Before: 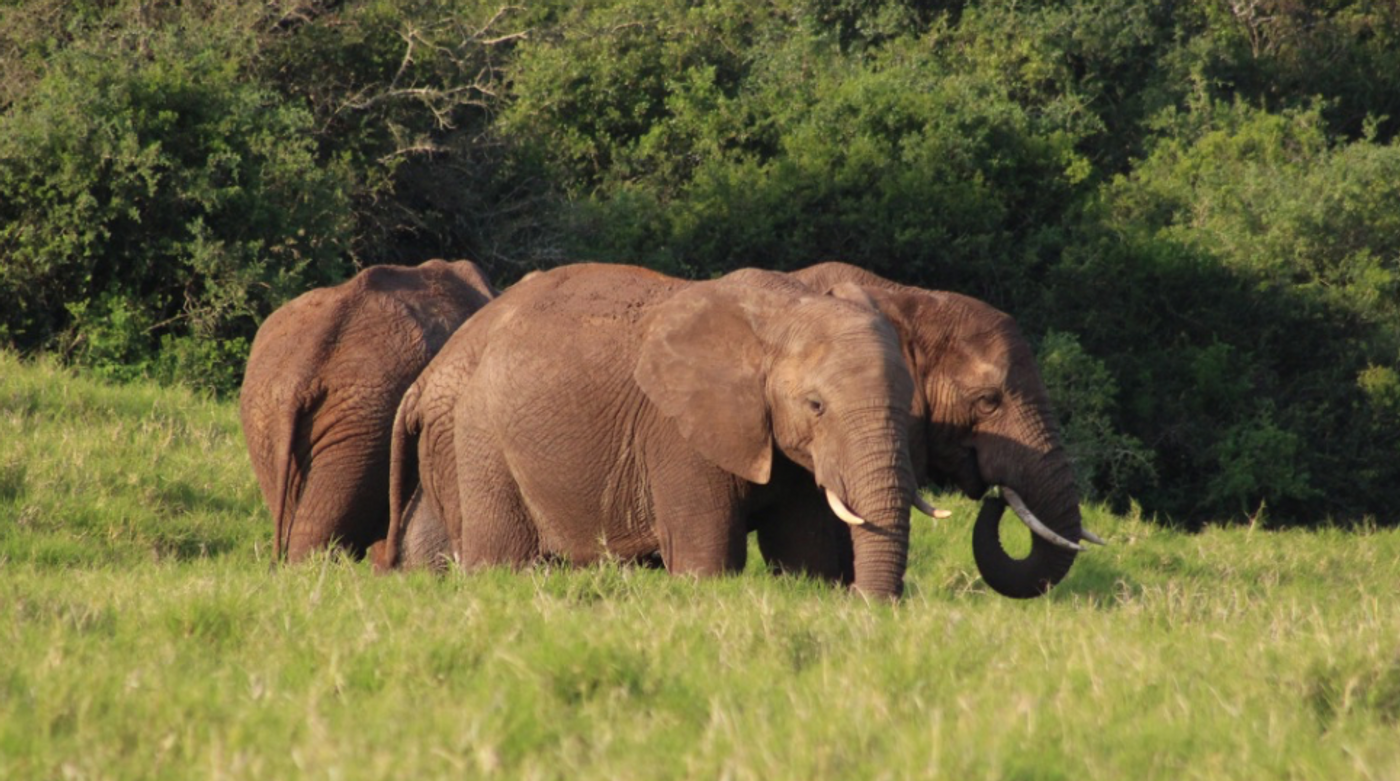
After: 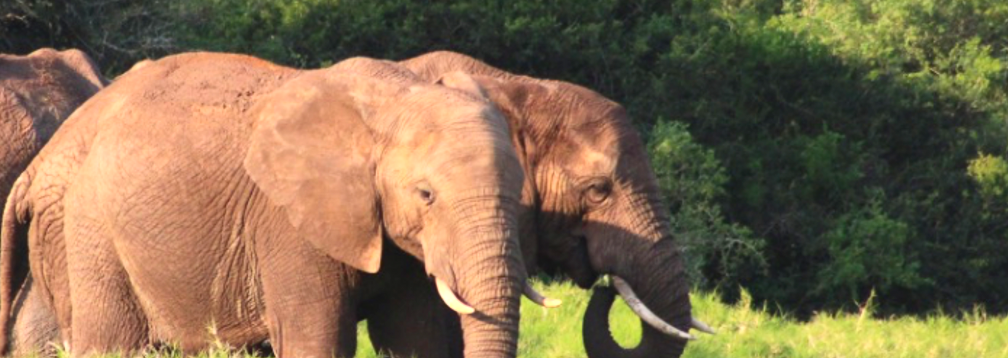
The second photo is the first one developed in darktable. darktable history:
exposure: exposure 0.574 EV, compensate highlight preservation false
contrast brightness saturation: contrast 0.2, brightness 0.16, saturation 0.22
tone equalizer: on, module defaults
crop and rotate: left 27.938%, top 27.046%, bottom 27.046%
